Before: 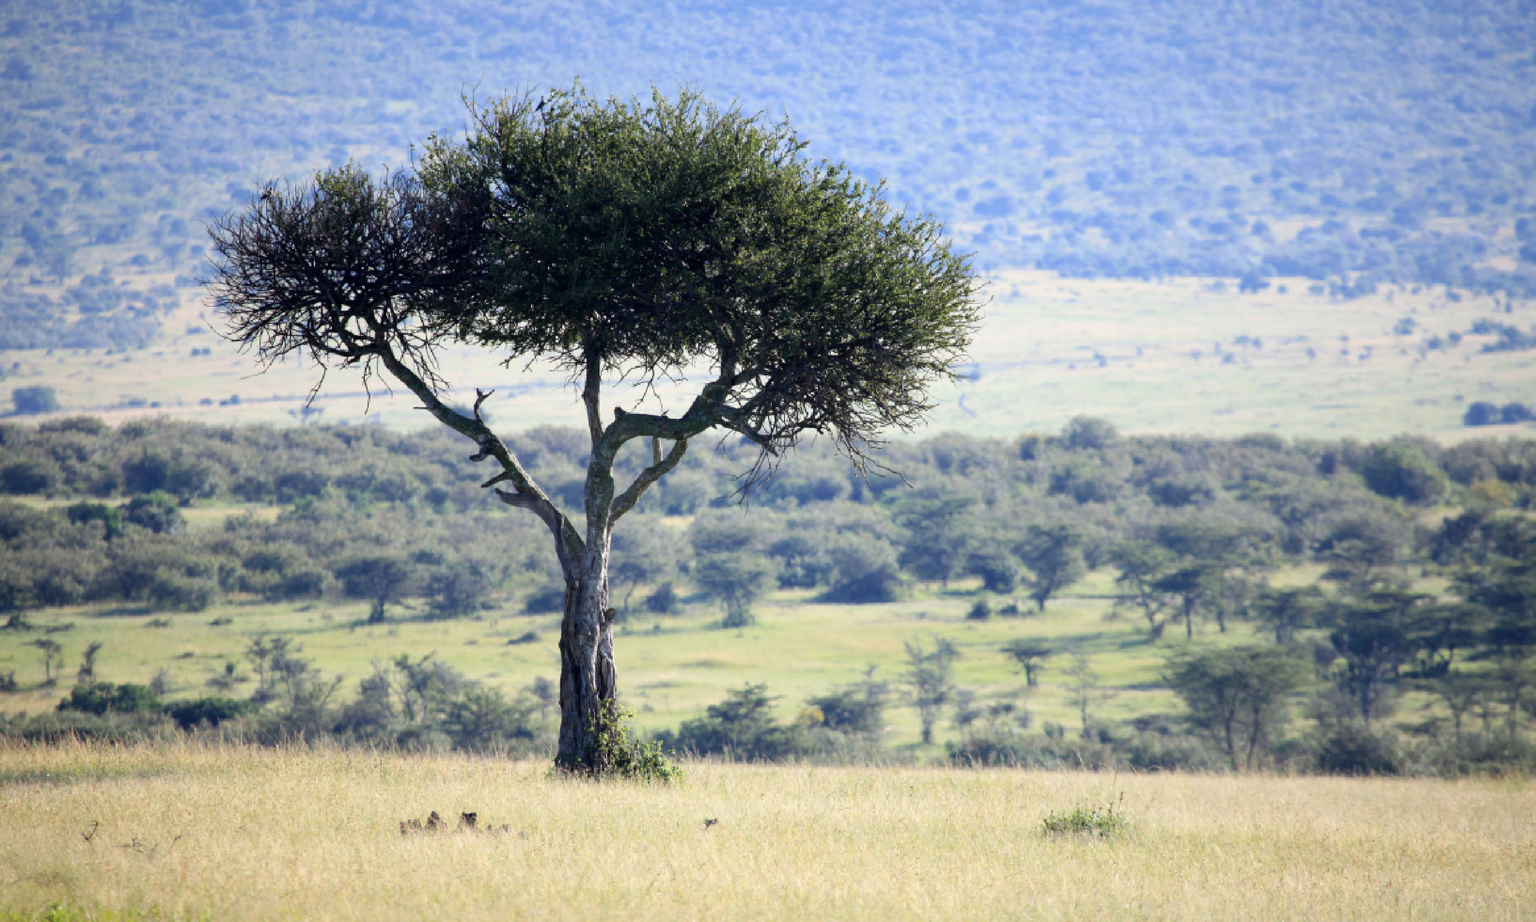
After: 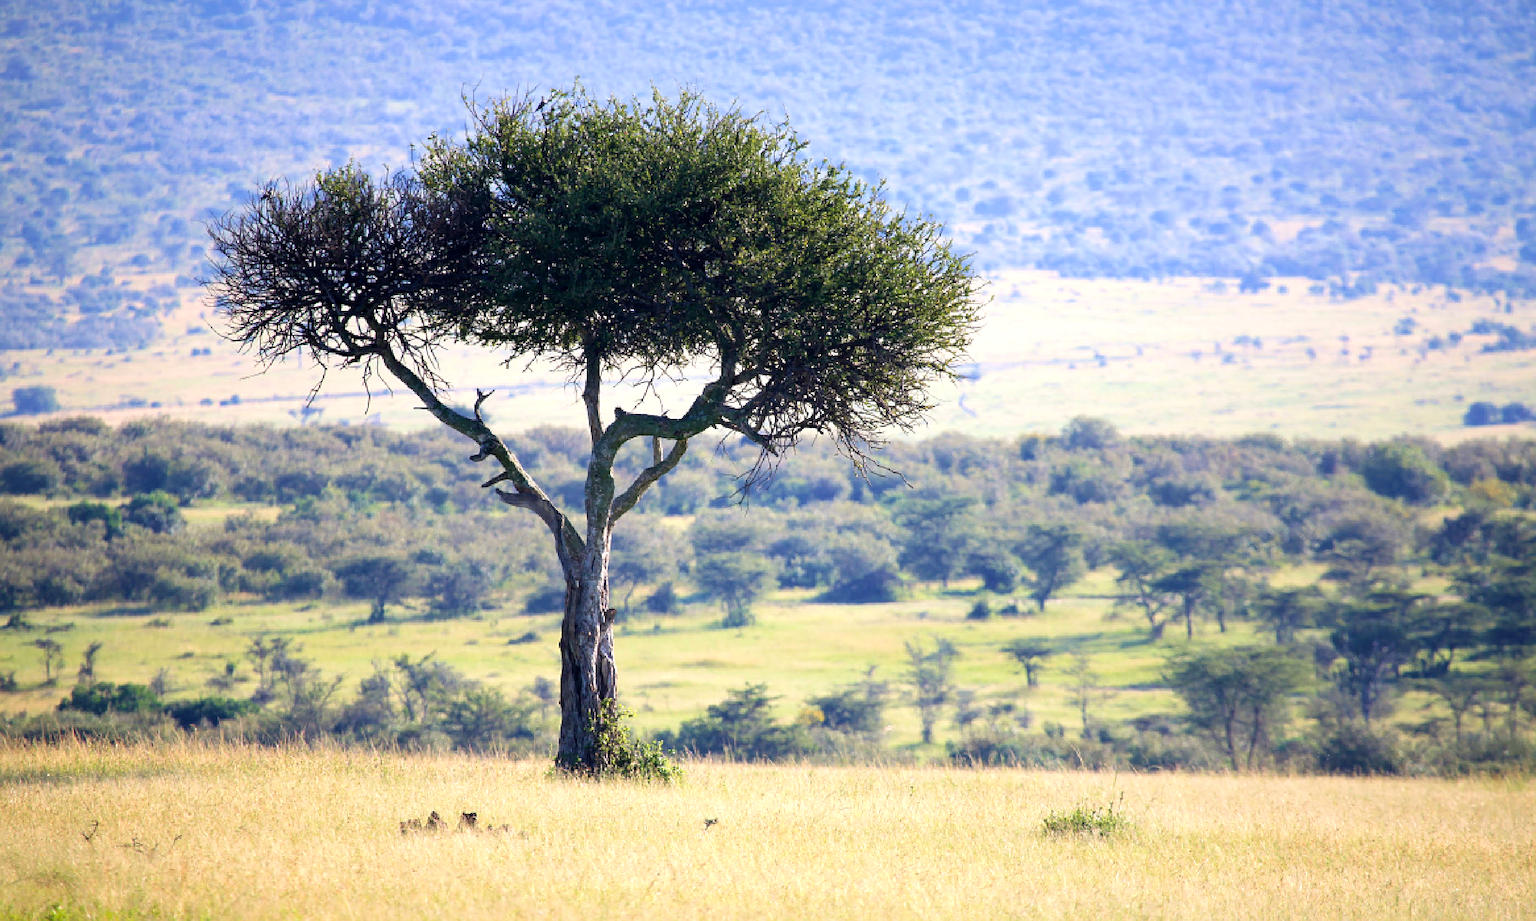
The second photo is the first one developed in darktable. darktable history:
velvia: on, module defaults
exposure: exposure 0.3 EV, compensate exposure bias true, compensate highlight preservation false
sharpen: on, module defaults
color correction: highlights a* 3.32, highlights b* 1.9, saturation 1.16
